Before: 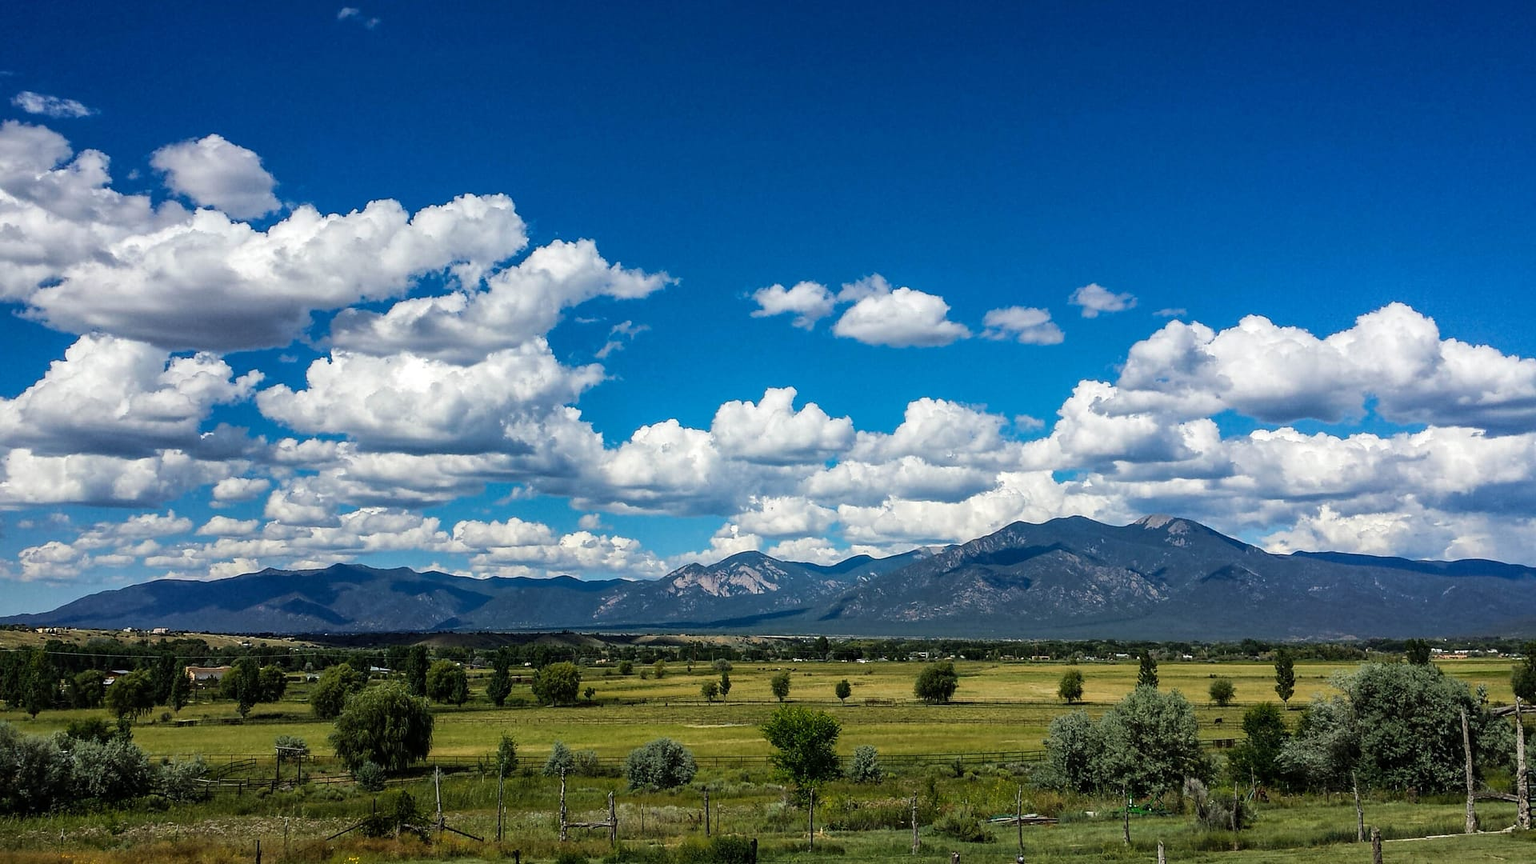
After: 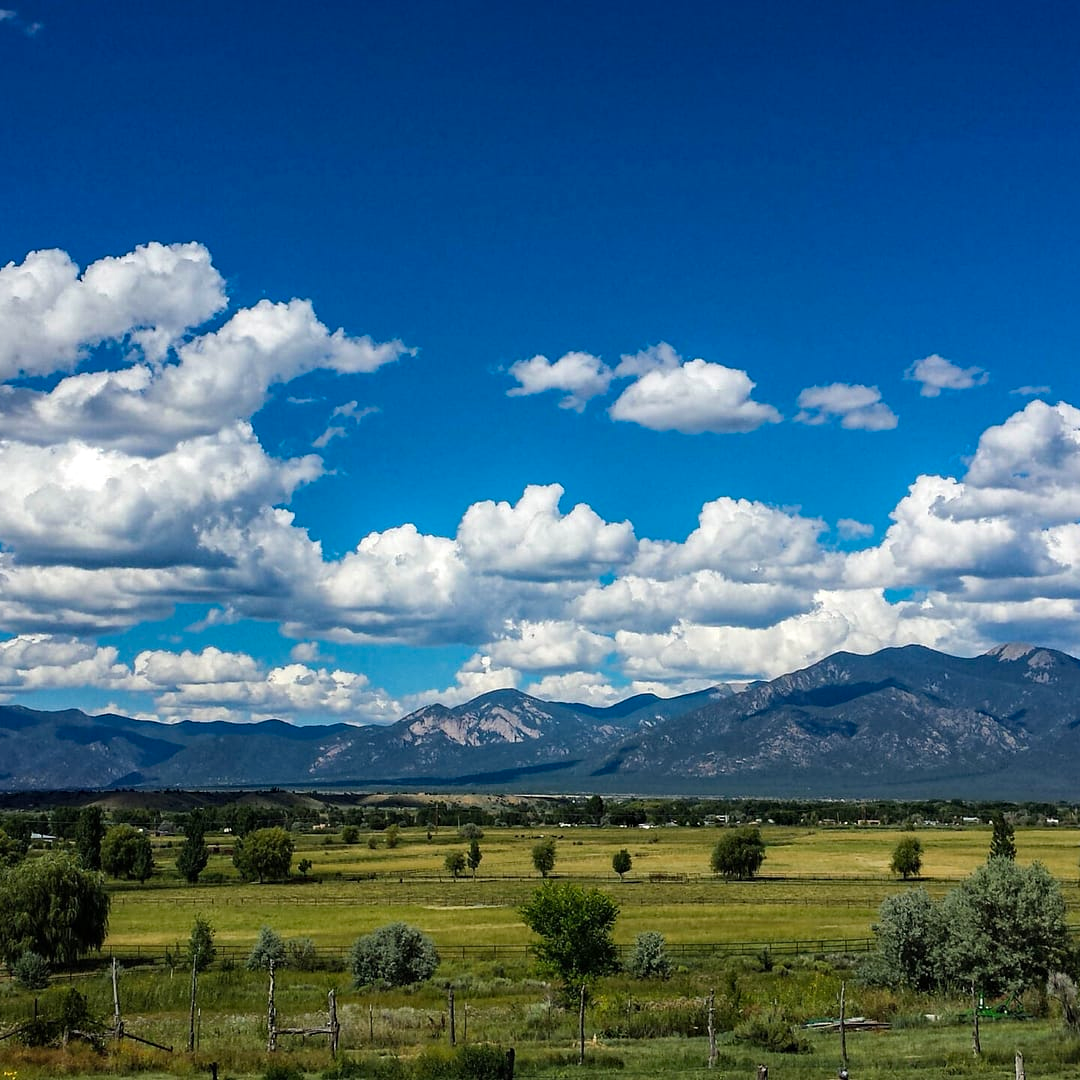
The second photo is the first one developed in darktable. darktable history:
bloom: size 9%, threshold 100%, strength 7%
crop and rotate: left 22.516%, right 21.234%
haze removal: compatibility mode true, adaptive false
